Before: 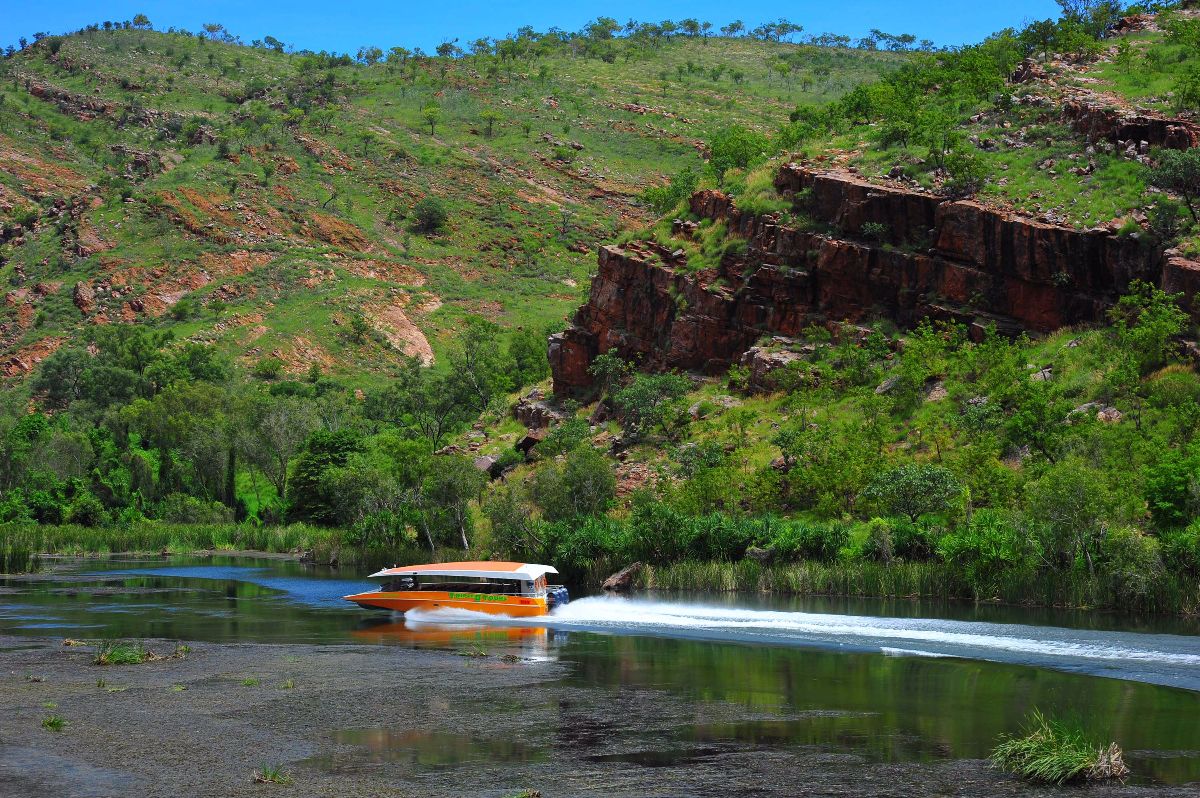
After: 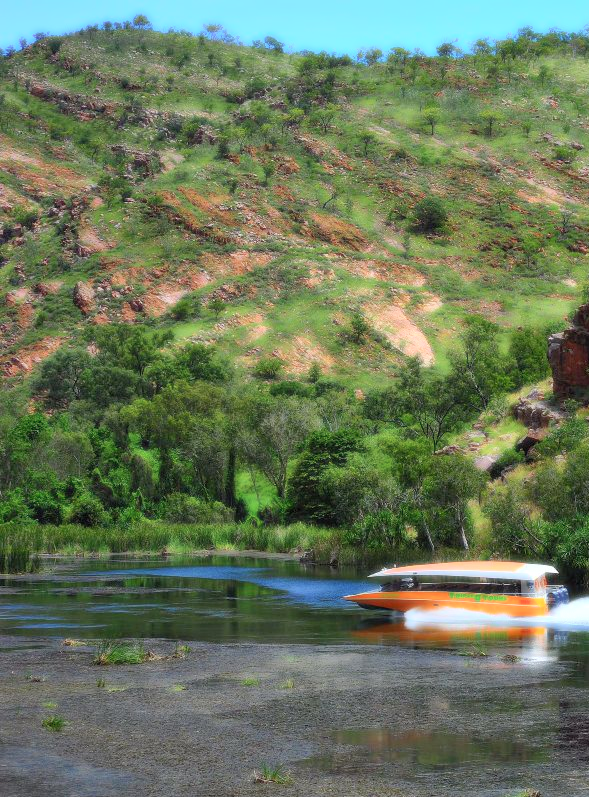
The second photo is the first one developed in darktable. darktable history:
bloom: size 0%, threshold 54.82%, strength 8.31%
shadows and highlights: on, module defaults
crop and rotate: left 0%, top 0%, right 50.845%
